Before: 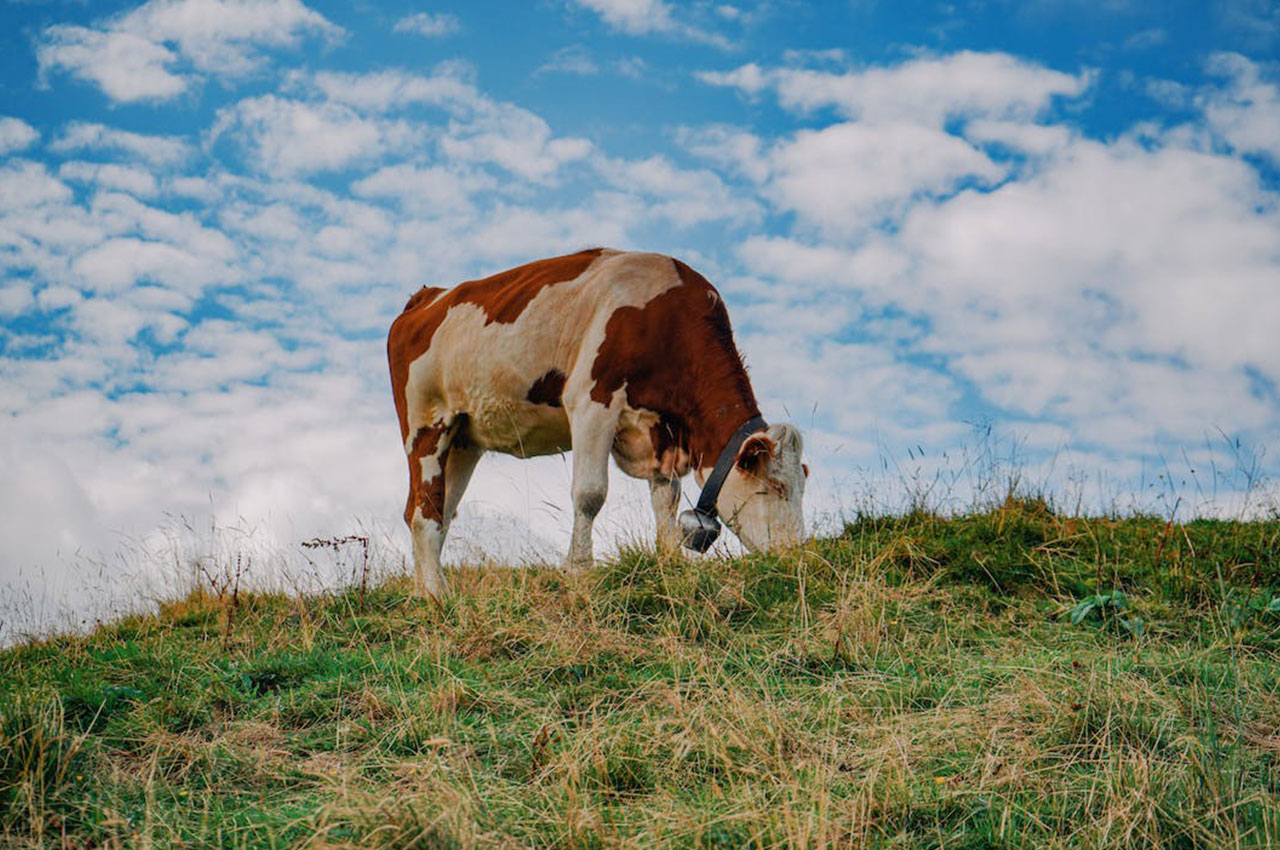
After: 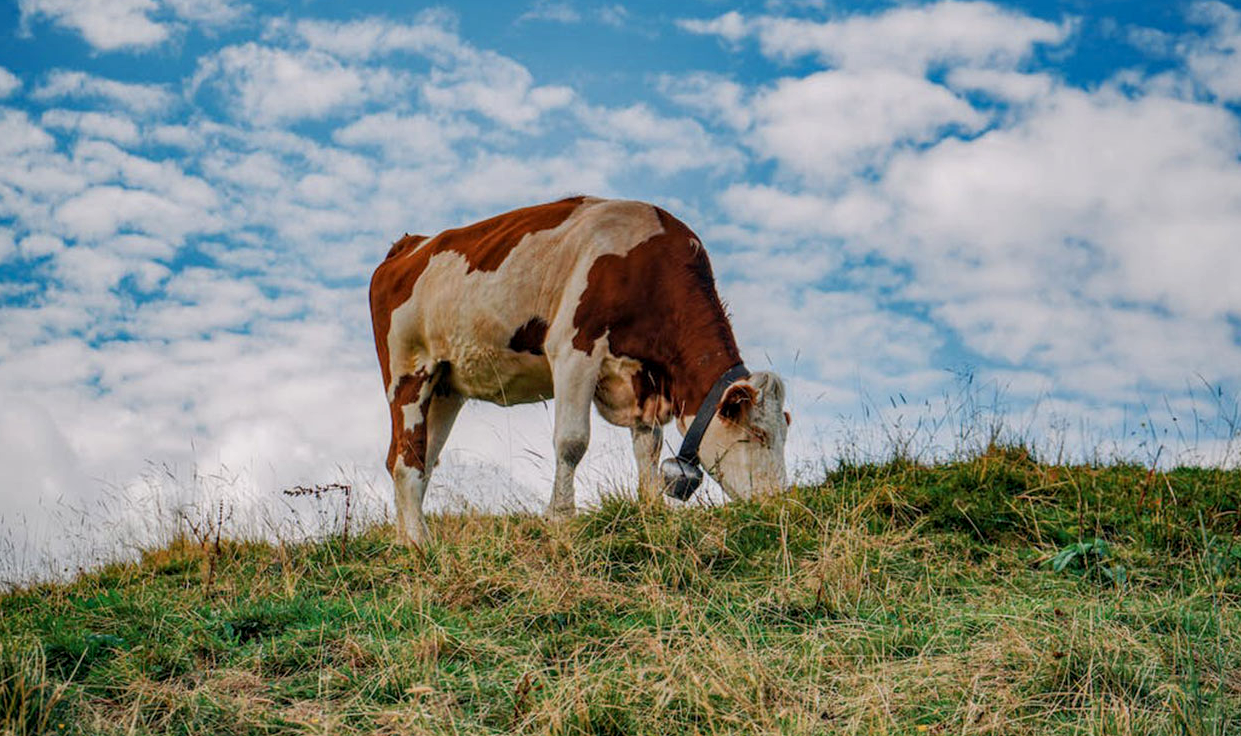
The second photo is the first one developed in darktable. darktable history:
crop: left 1.483%, top 6.177%, right 1.554%, bottom 7.166%
local contrast: on, module defaults
